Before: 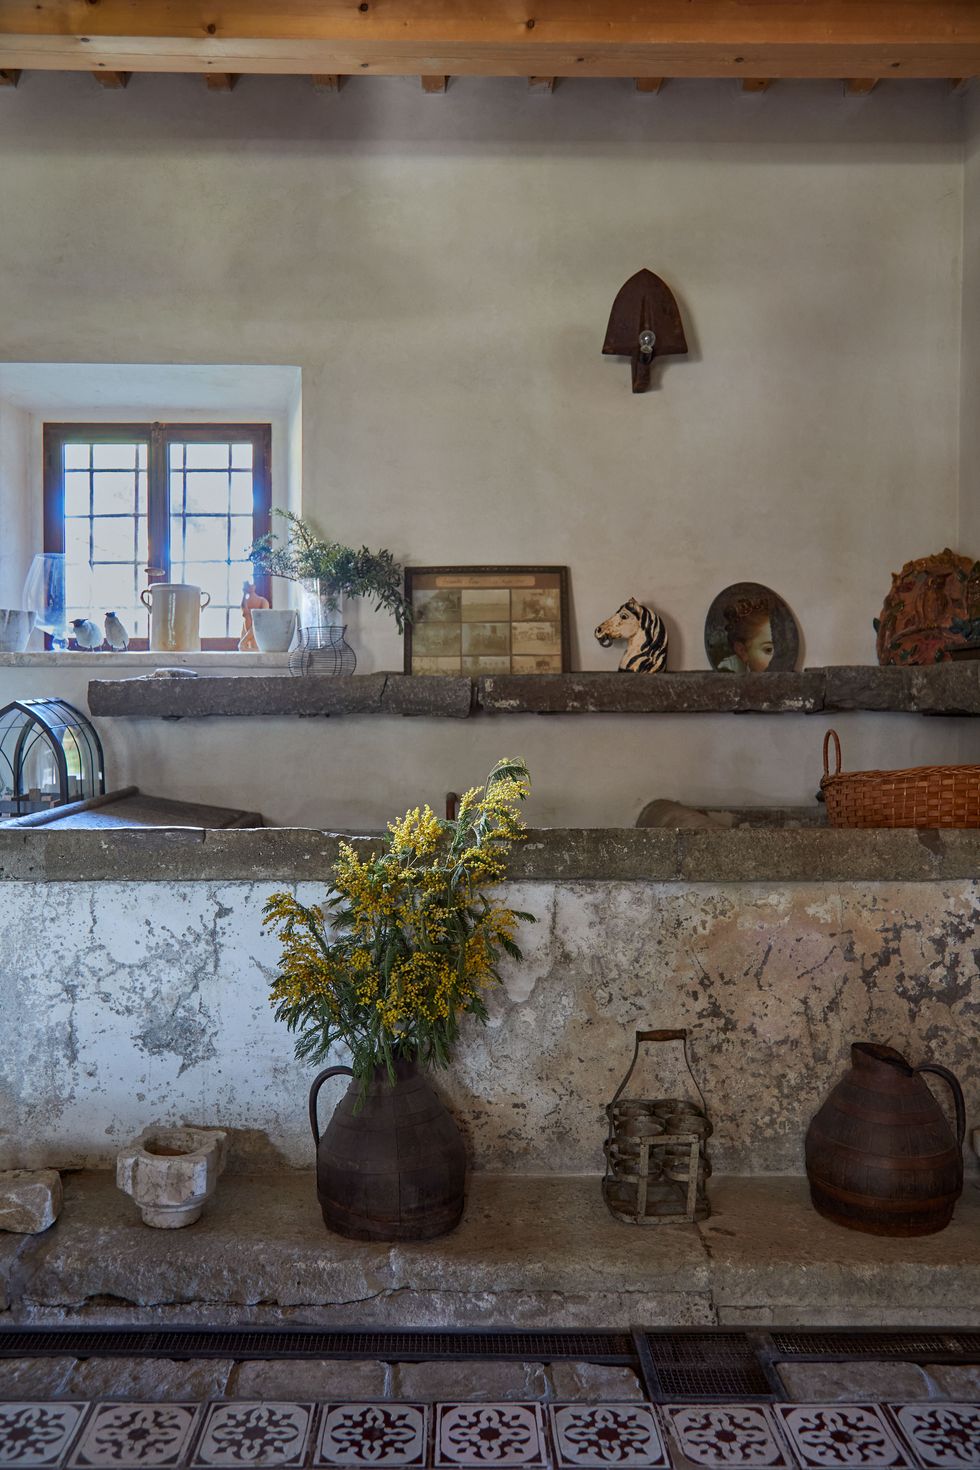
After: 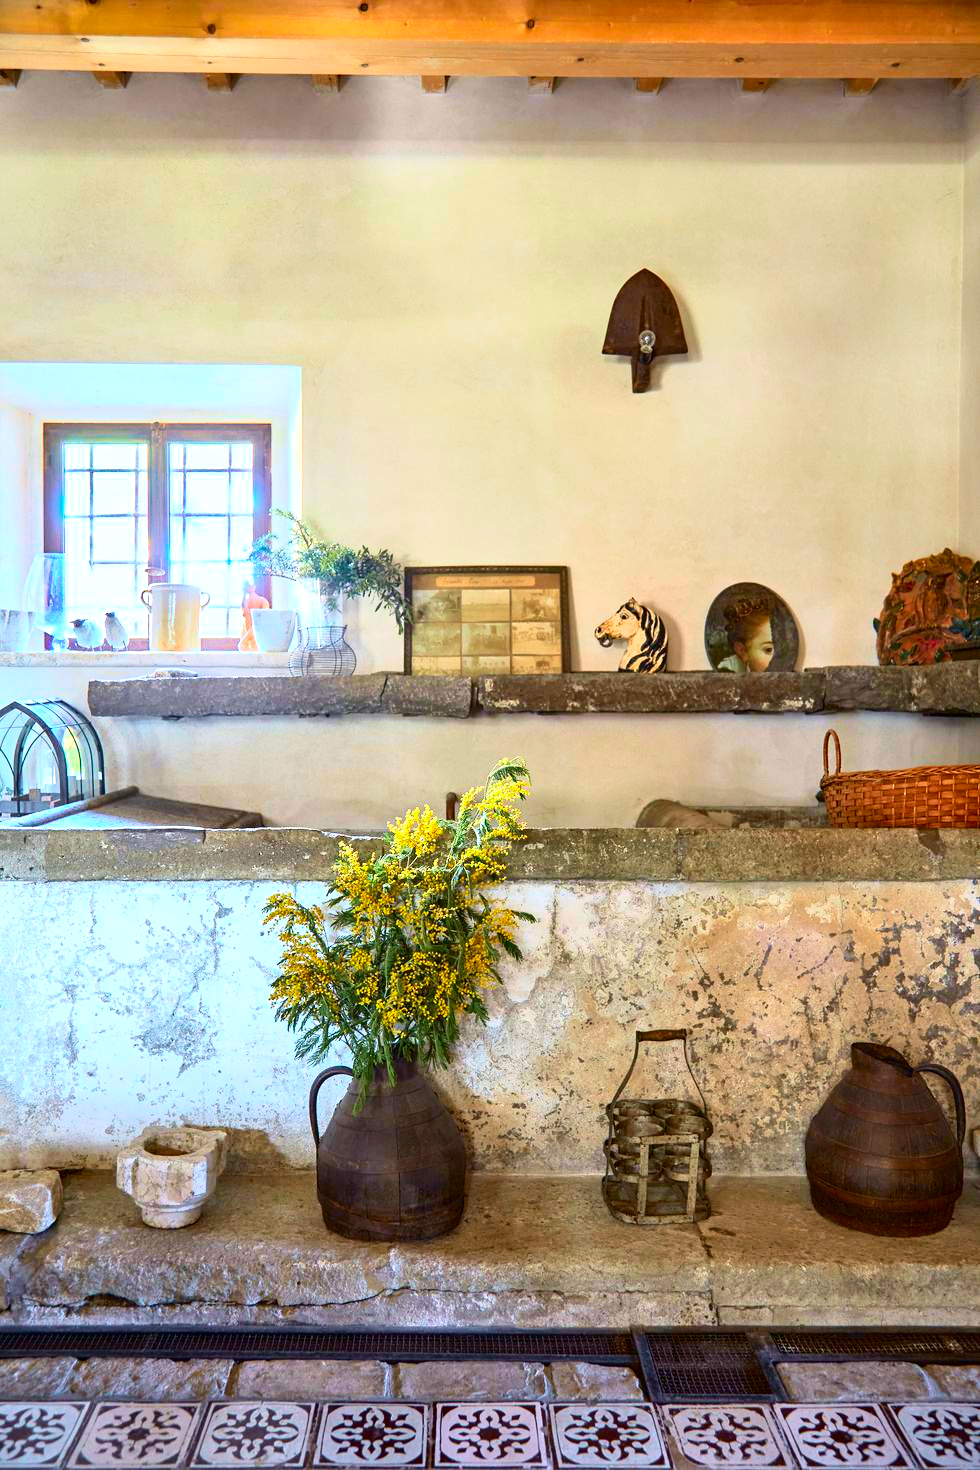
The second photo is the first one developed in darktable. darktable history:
exposure: black level correction 0, exposure 1.2 EV, compensate exposure bias true, compensate highlight preservation false
color balance rgb: perceptual saturation grading › global saturation 25%, global vibrance 20%
tone curve: curves: ch0 [(0, 0) (0.114, 0.083) (0.291, 0.3) (0.447, 0.535) (0.602, 0.712) (0.772, 0.864) (0.999, 0.978)]; ch1 [(0, 0) (0.389, 0.352) (0.458, 0.433) (0.486, 0.474) (0.509, 0.505) (0.535, 0.541) (0.555, 0.557) (0.677, 0.724) (1, 1)]; ch2 [(0, 0) (0.369, 0.388) (0.449, 0.431) (0.501, 0.5) (0.528, 0.552) (0.561, 0.596) (0.697, 0.721) (1, 1)], color space Lab, independent channels, preserve colors none
